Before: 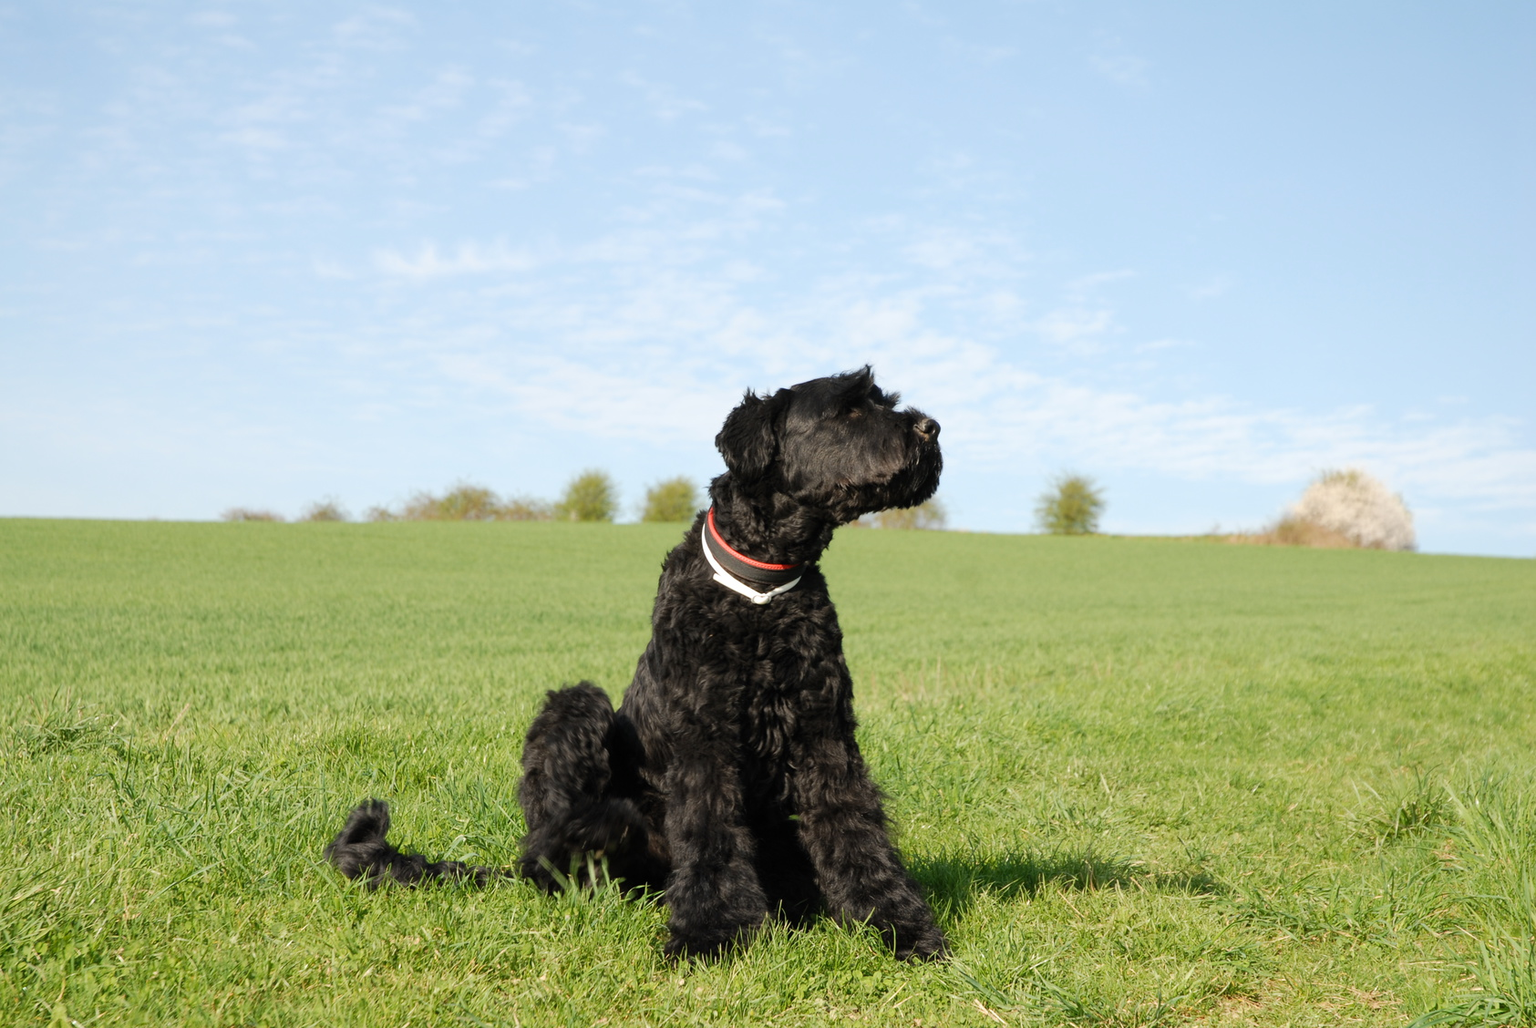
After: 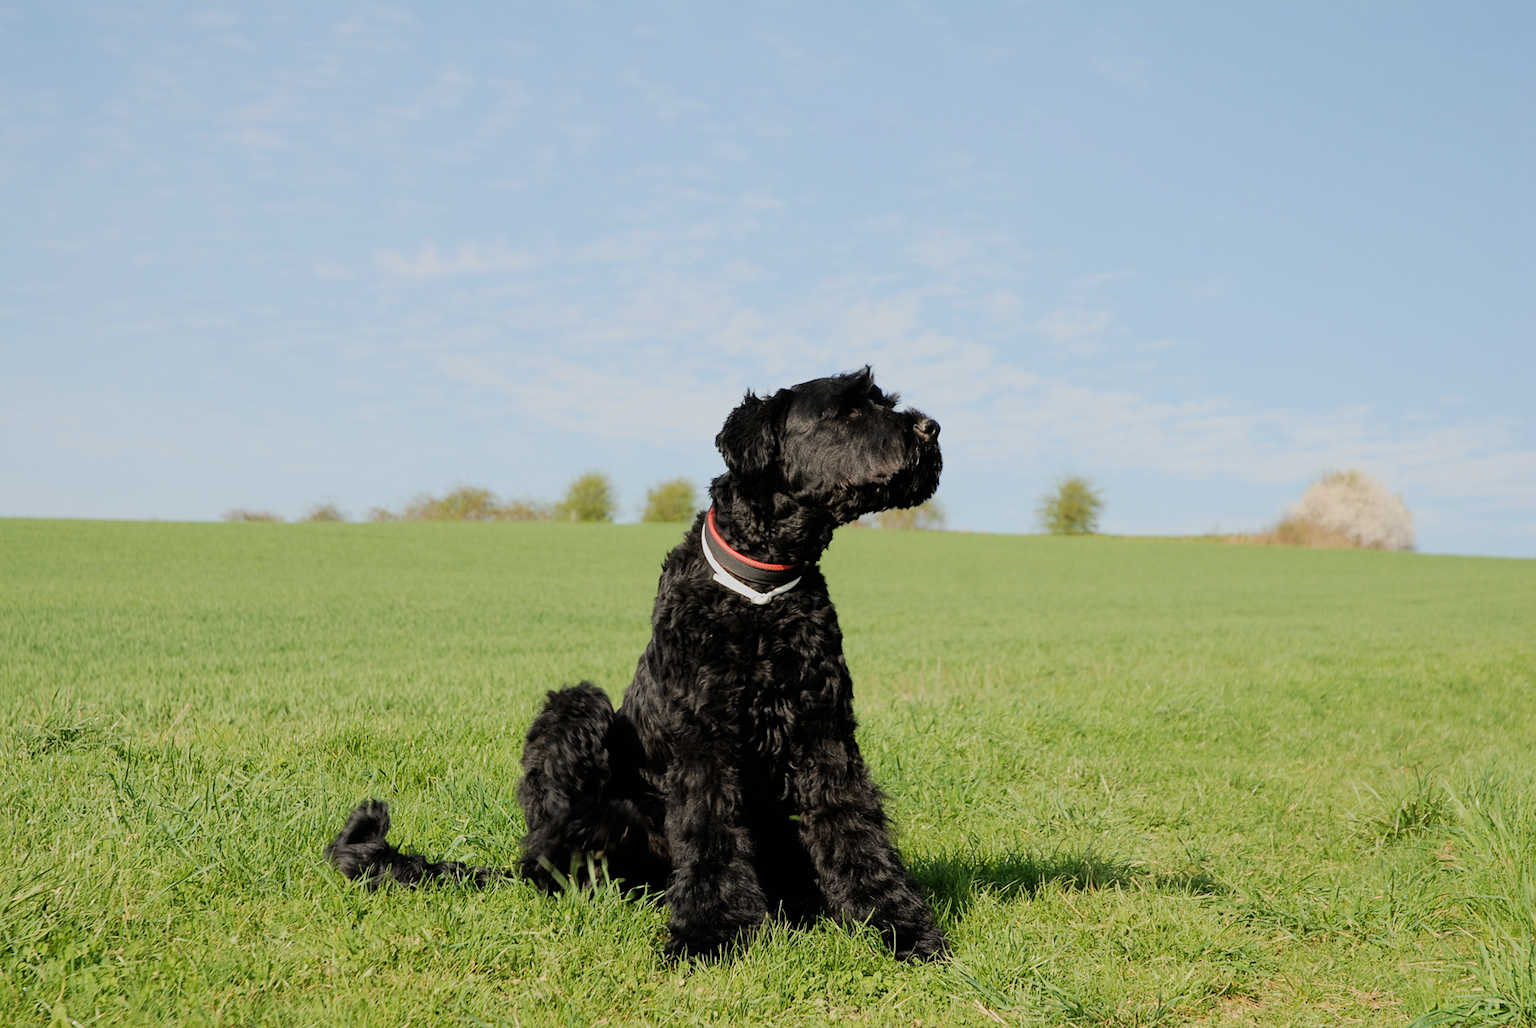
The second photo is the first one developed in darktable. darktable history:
filmic rgb: black relative exposure -7.65 EV, white relative exposure 4.56 EV, hardness 3.61, color science v6 (2022)
sharpen: amount 0.2
